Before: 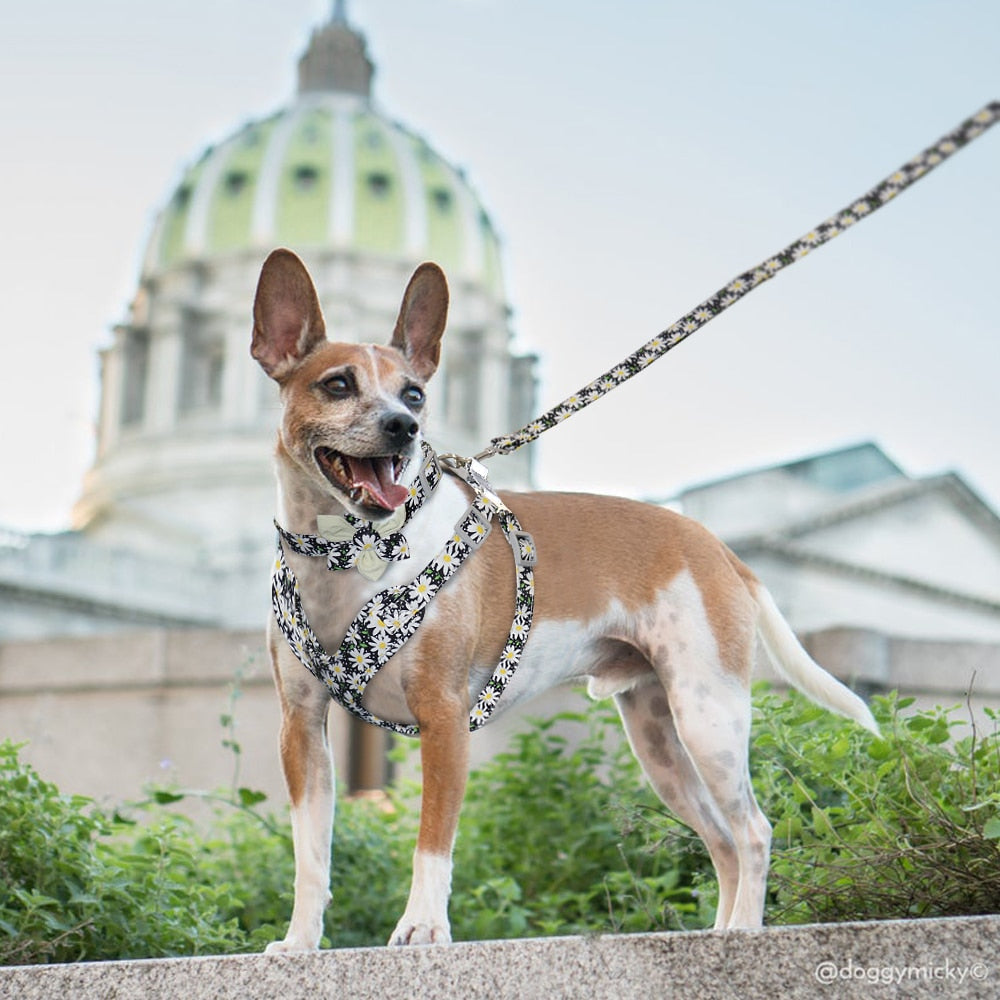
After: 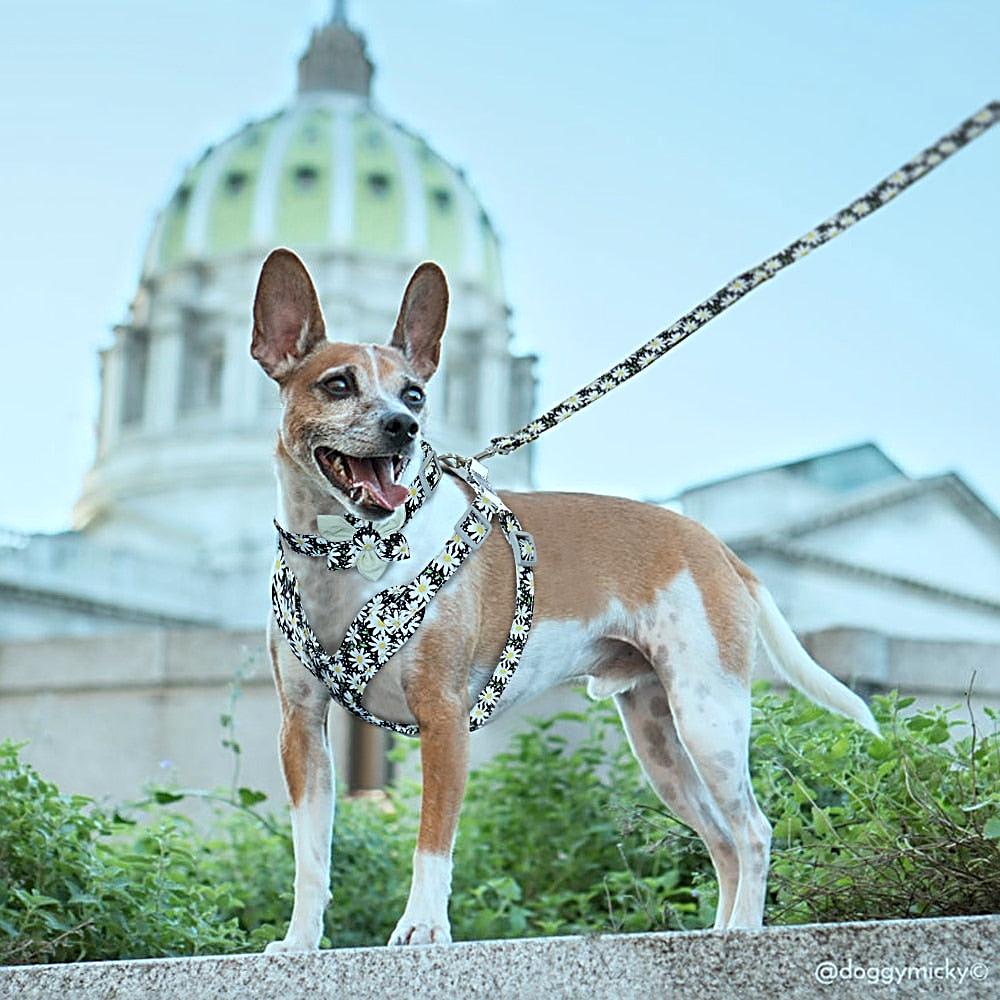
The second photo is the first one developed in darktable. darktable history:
color correction: highlights a* -10.04, highlights b* -10.37
sharpen: radius 2.817, amount 0.715
